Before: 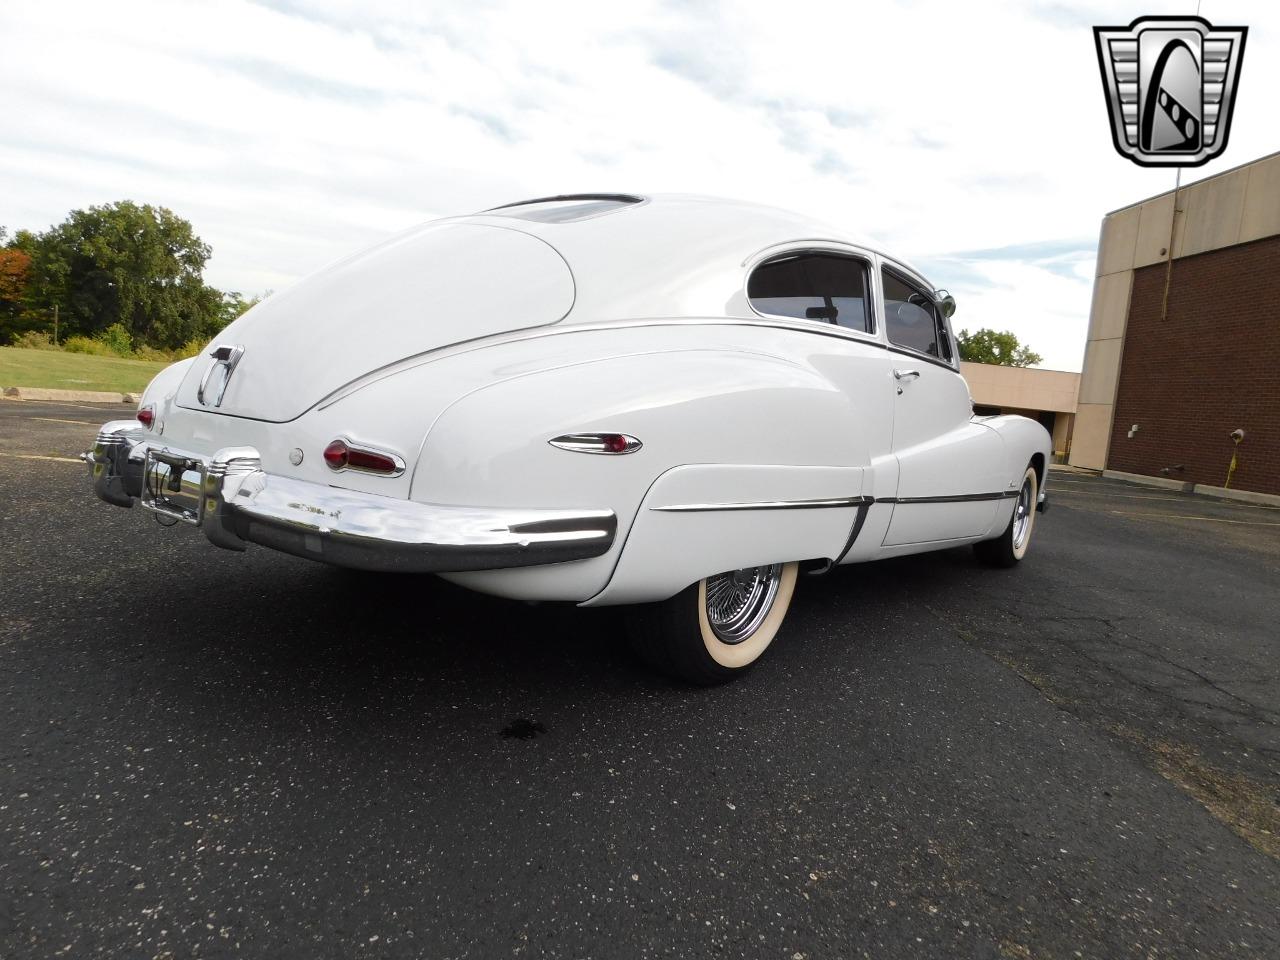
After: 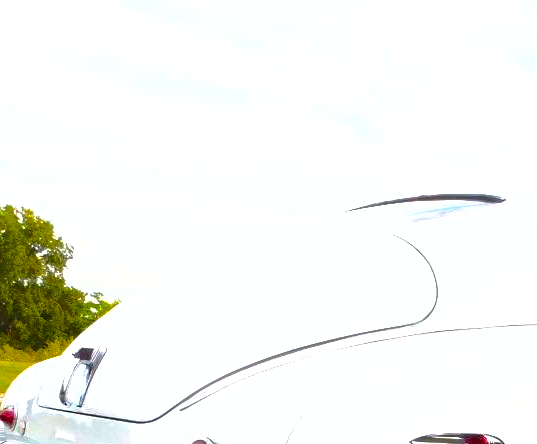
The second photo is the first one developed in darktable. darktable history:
crop and rotate: left 10.817%, top 0.062%, right 47.194%, bottom 53.626%
shadows and highlights: shadows 30
color balance rgb: linear chroma grading › global chroma 42%, perceptual saturation grading › global saturation 42%, perceptual brilliance grading › global brilliance 25%, global vibrance 33%
